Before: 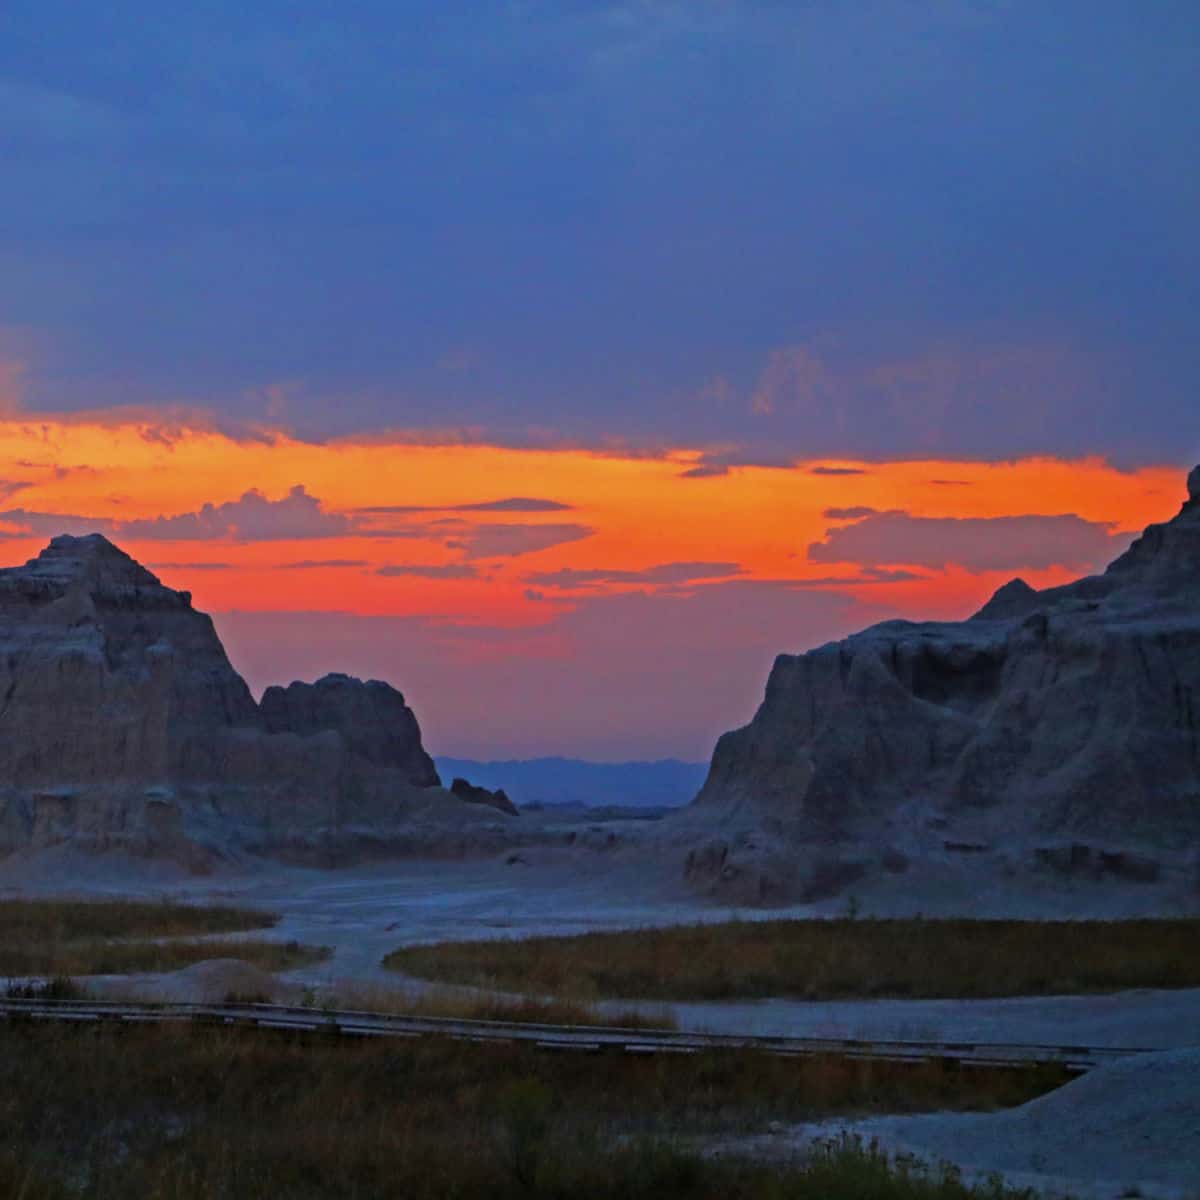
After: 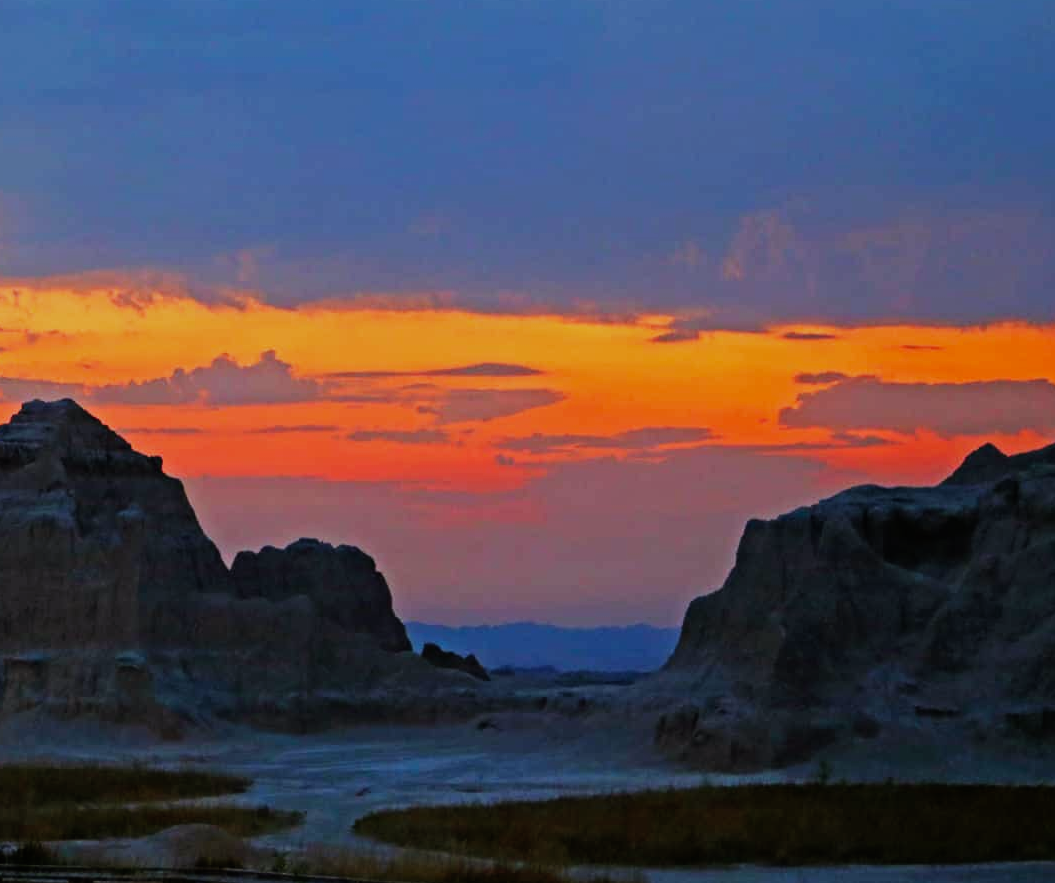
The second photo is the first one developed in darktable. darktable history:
crop and rotate: left 2.425%, top 11.305%, right 9.6%, bottom 15.08%
sigmoid: contrast 1.81, skew -0.21, preserve hue 0%, red attenuation 0.1, red rotation 0.035, green attenuation 0.1, green rotation -0.017, blue attenuation 0.15, blue rotation -0.052, base primaries Rec2020
color balance: mode lift, gamma, gain (sRGB), lift [1.04, 1, 1, 0.97], gamma [1.01, 1, 1, 0.97], gain [0.96, 1, 1, 0.97]
